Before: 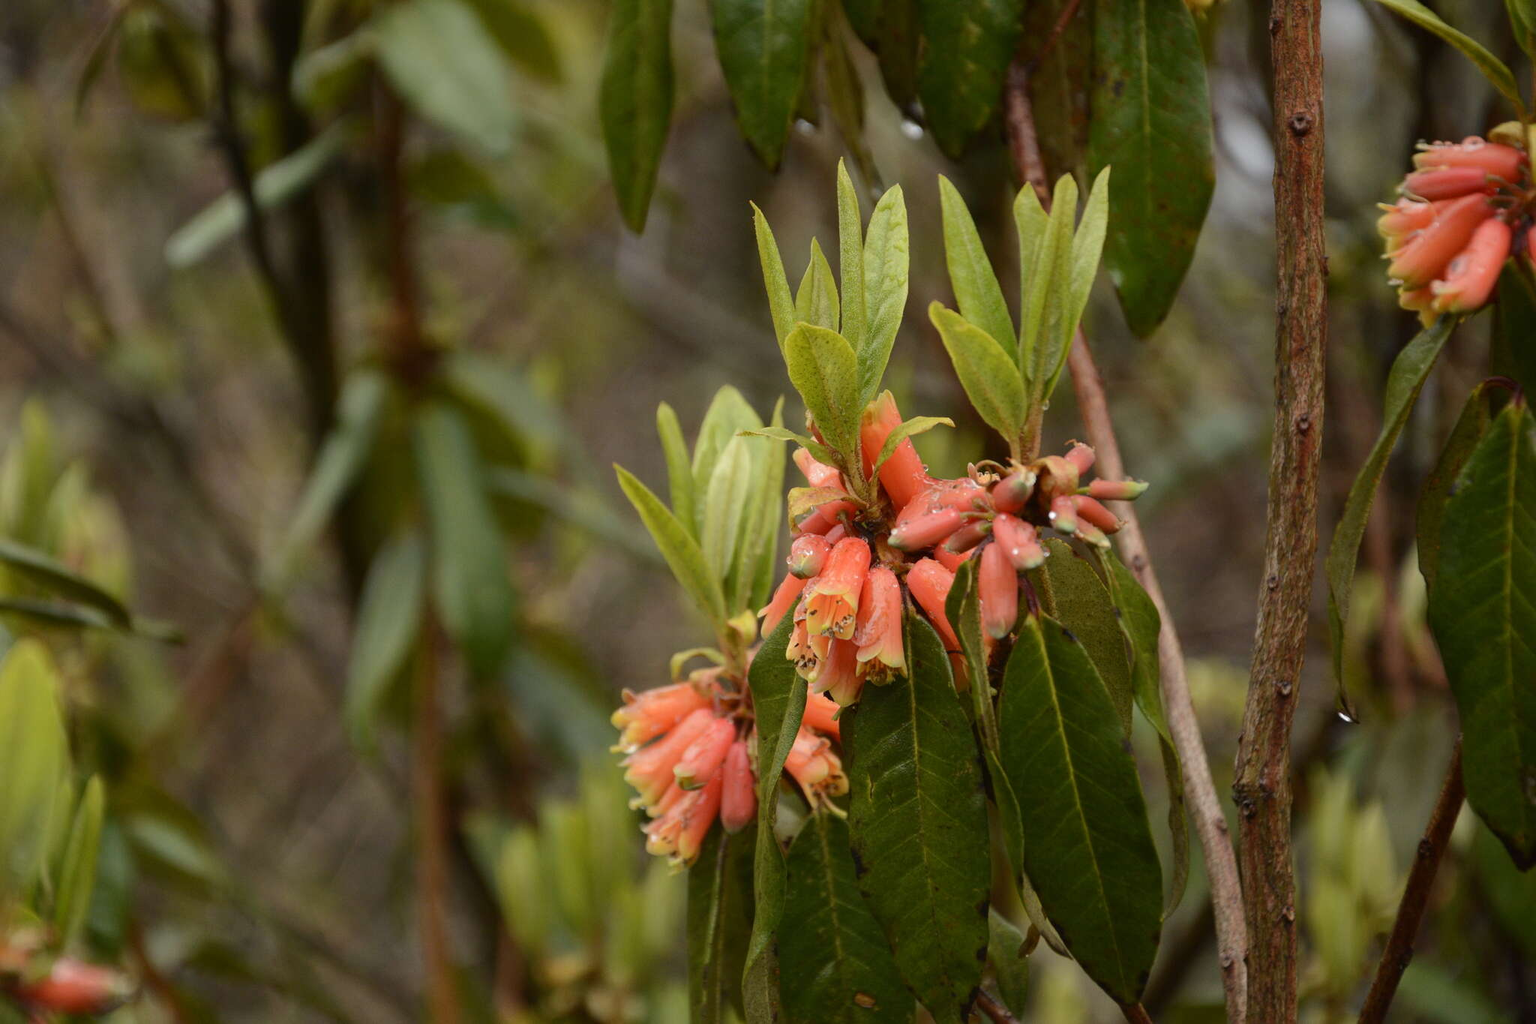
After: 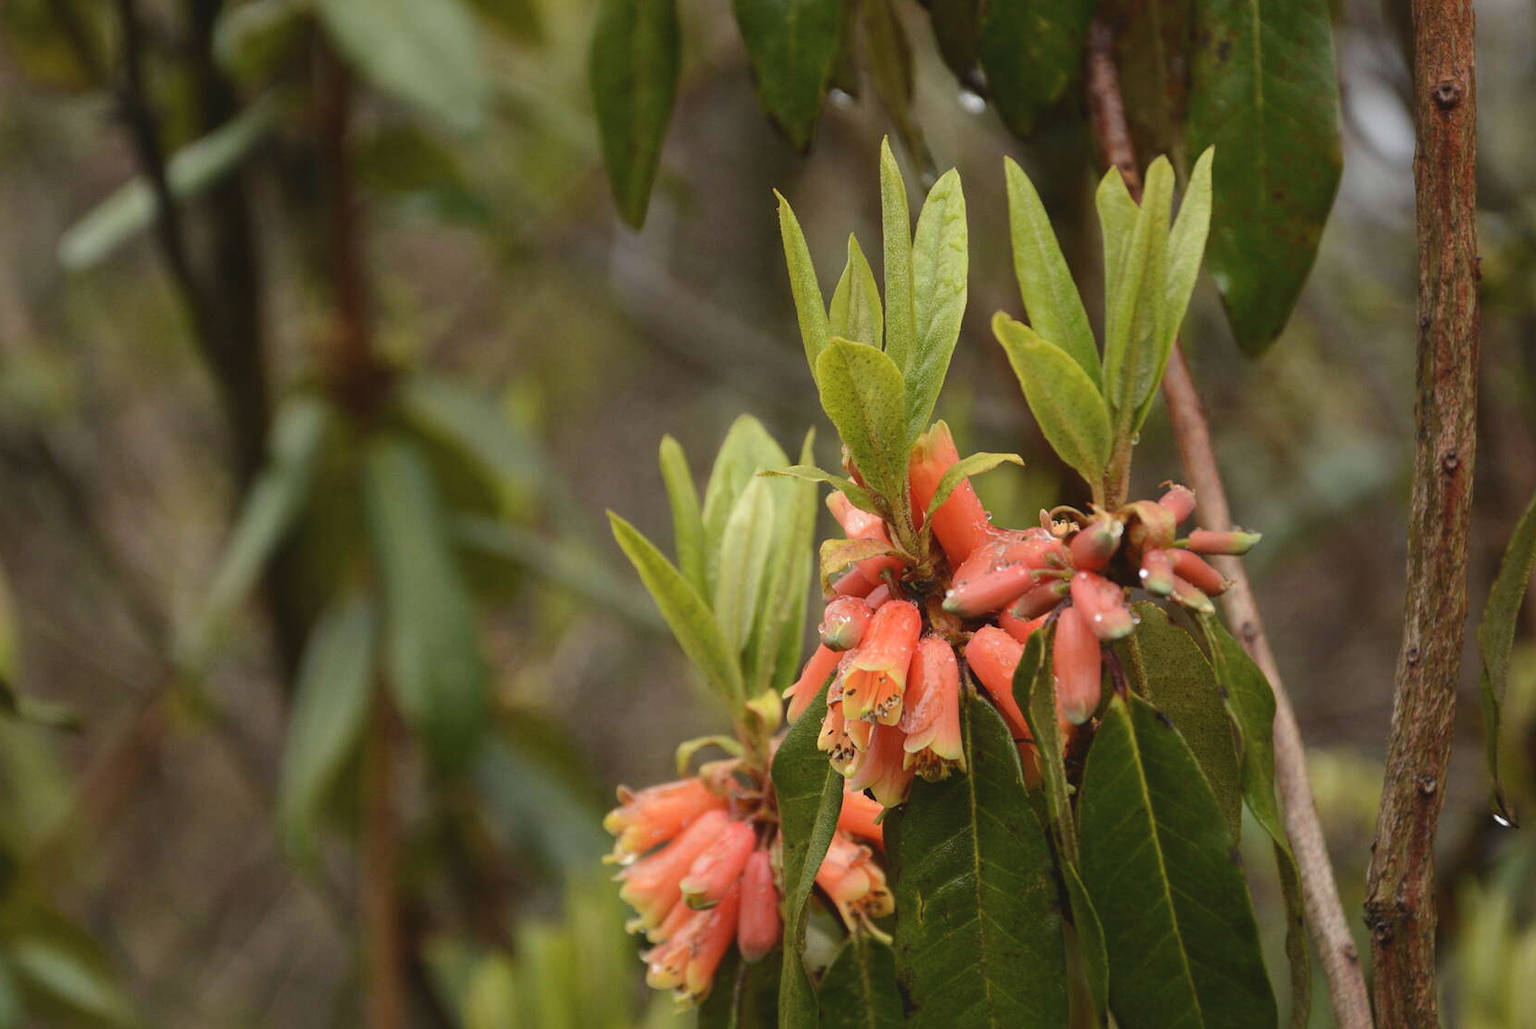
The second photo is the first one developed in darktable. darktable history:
crop and rotate: left 7.69%, top 4.609%, right 10.562%, bottom 13.164%
exposure: black level correction -0.004, exposure 0.053 EV, compensate highlight preservation false
